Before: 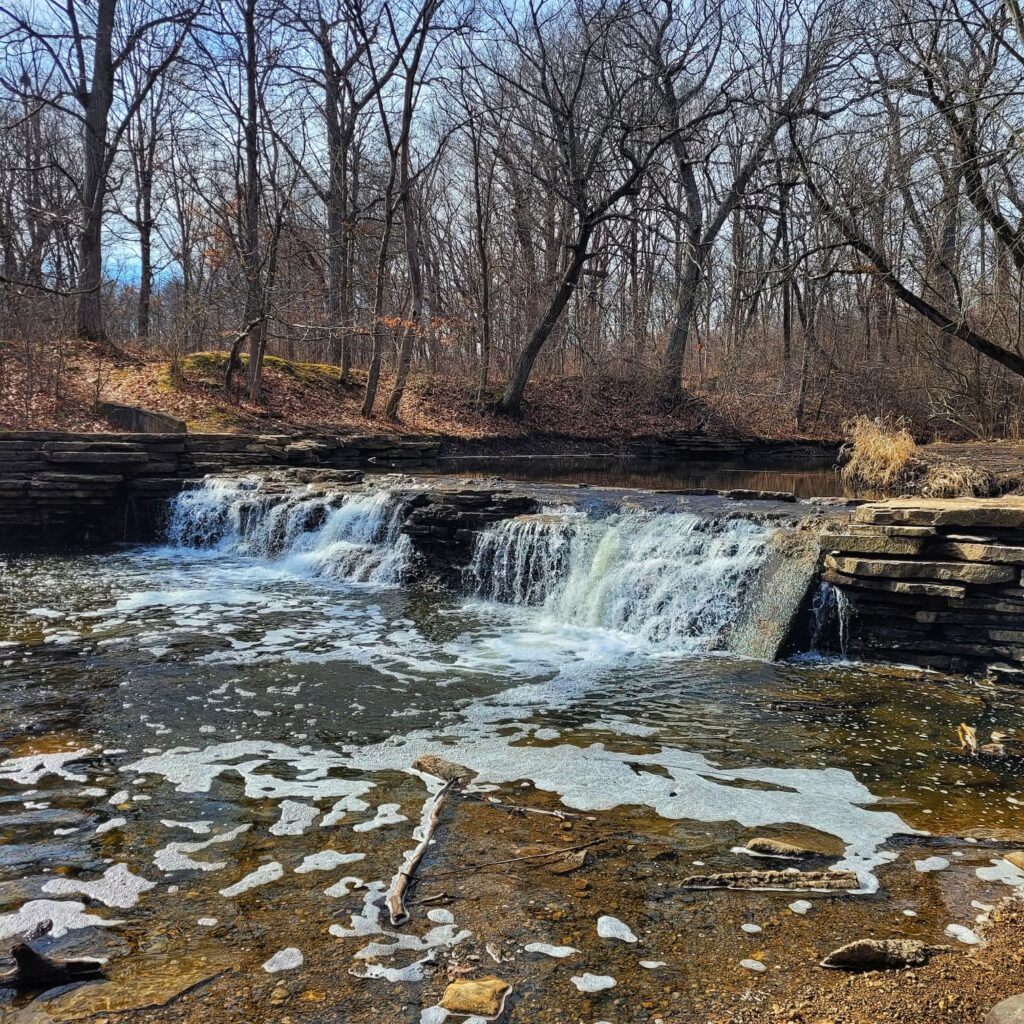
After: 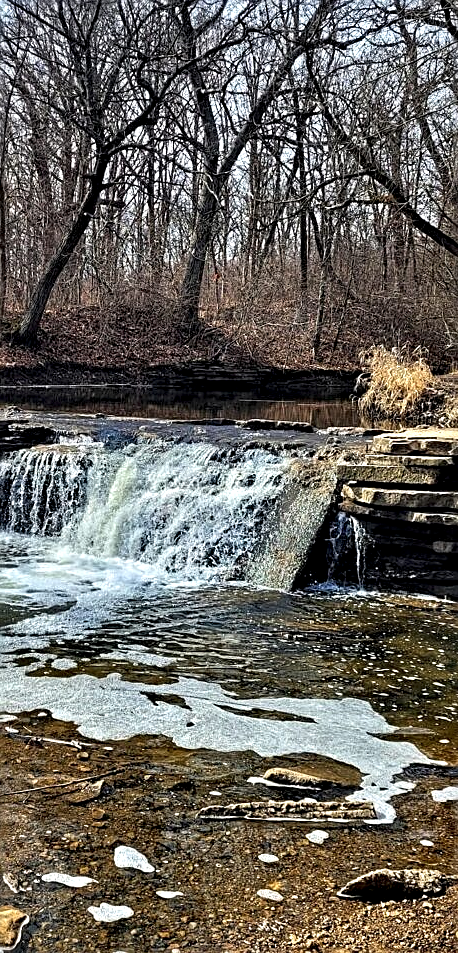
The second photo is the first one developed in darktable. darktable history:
sharpen: on, module defaults
crop: left 47.242%, top 6.894%, right 7.957%
contrast equalizer: octaves 7, y [[0.601, 0.6, 0.598, 0.598, 0.6, 0.601], [0.5 ×6], [0.5 ×6], [0 ×6], [0 ×6]]
tone equalizer: on, module defaults
